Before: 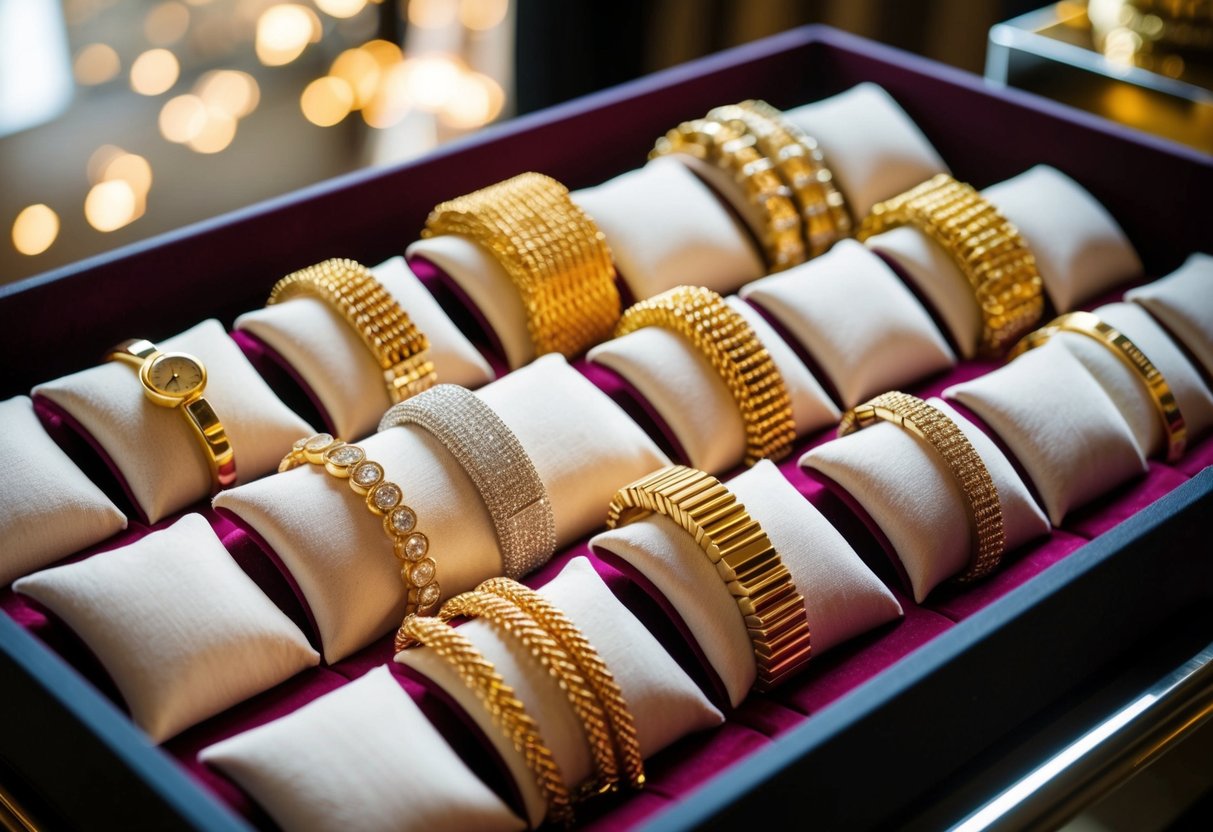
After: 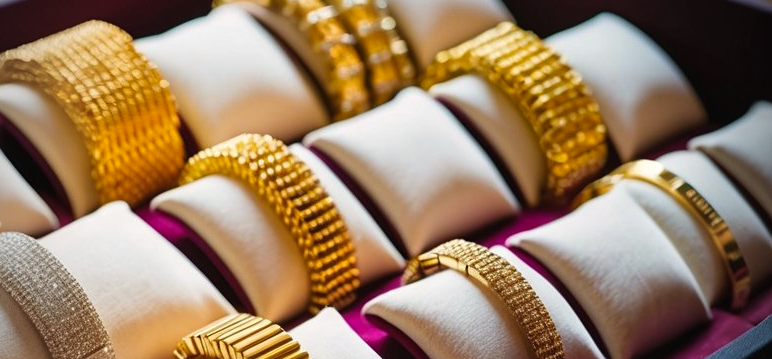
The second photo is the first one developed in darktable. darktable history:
color balance rgb: shadows lift › chroma 2%, shadows lift › hue 50°, power › hue 60°, highlights gain › chroma 1%, highlights gain › hue 60°, global offset › luminance 0.25%, global vibrance 30%
vignetting: fall-off start 74.49%, fall-off radius 65.9%, brightness -0.628, saturation -0.68
crop: left 36.005%, top 18.293%, right 0.31%, bottom 38.444%
sharpen: amount 0.2
